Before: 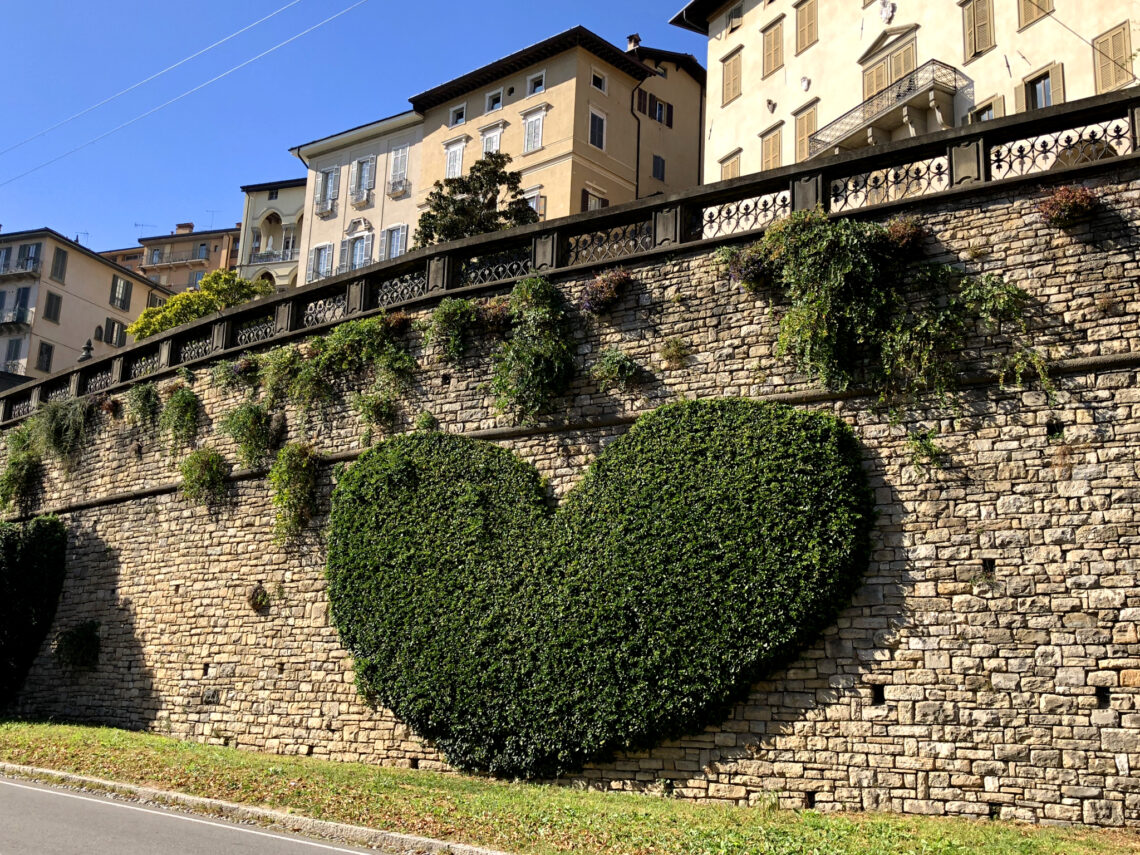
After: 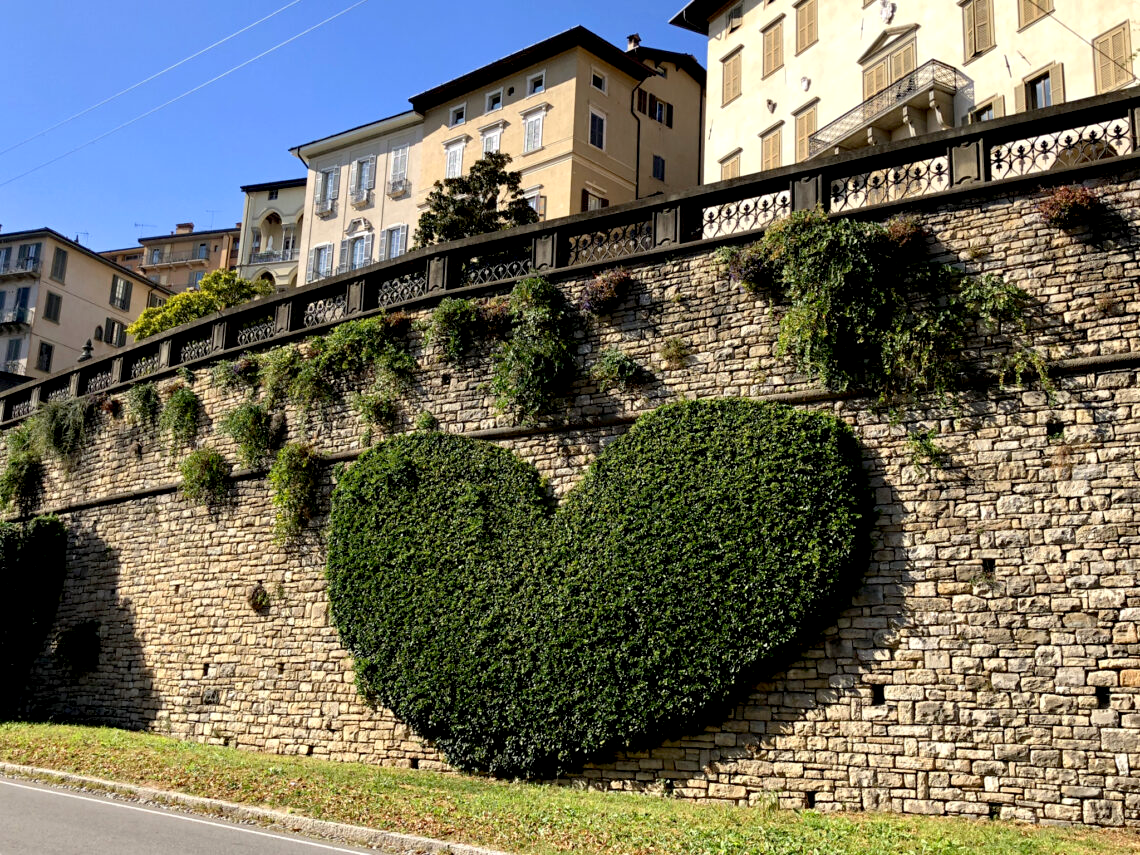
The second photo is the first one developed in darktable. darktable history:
color correction: highlights a* -0.312, highlights b* -0.117
exposure: black level correction 0.008, exposure 0.105 EV, compensate highlight preservation false
